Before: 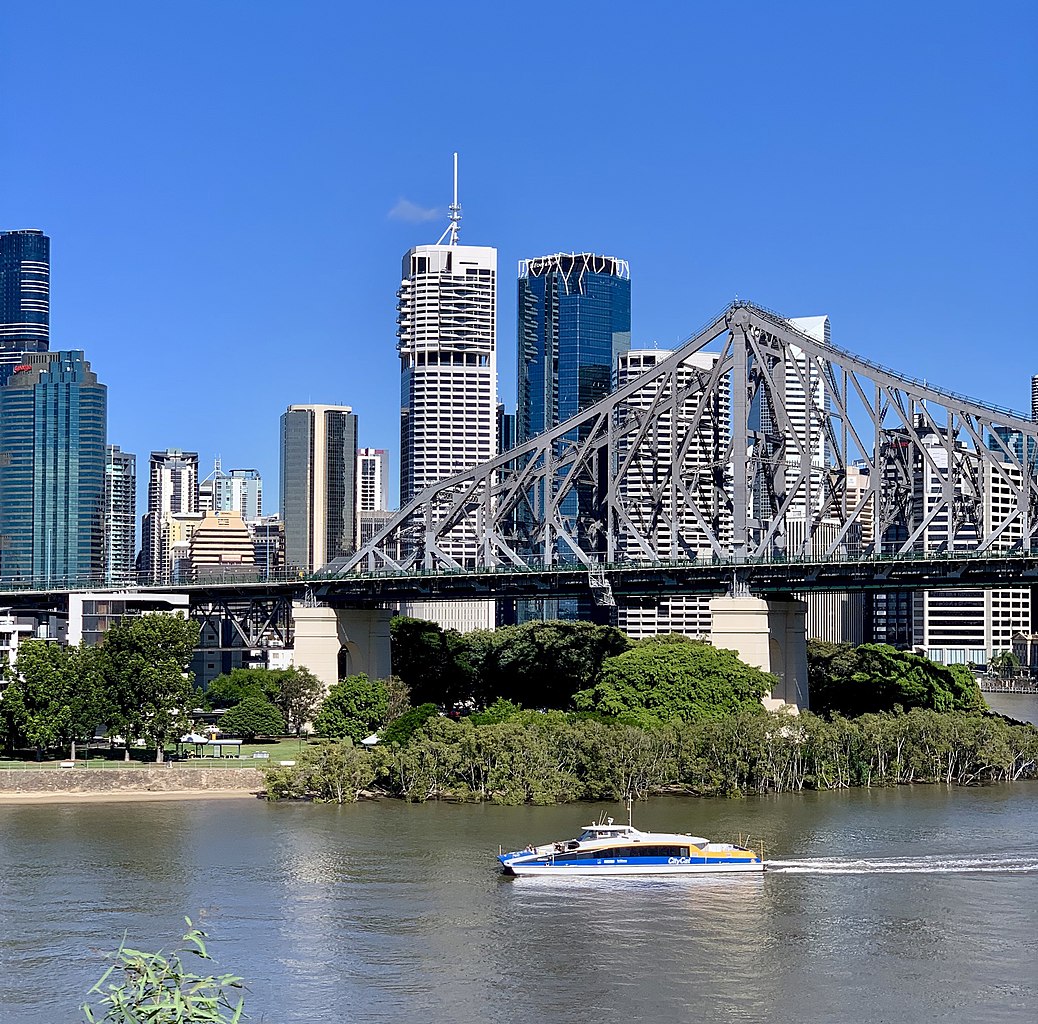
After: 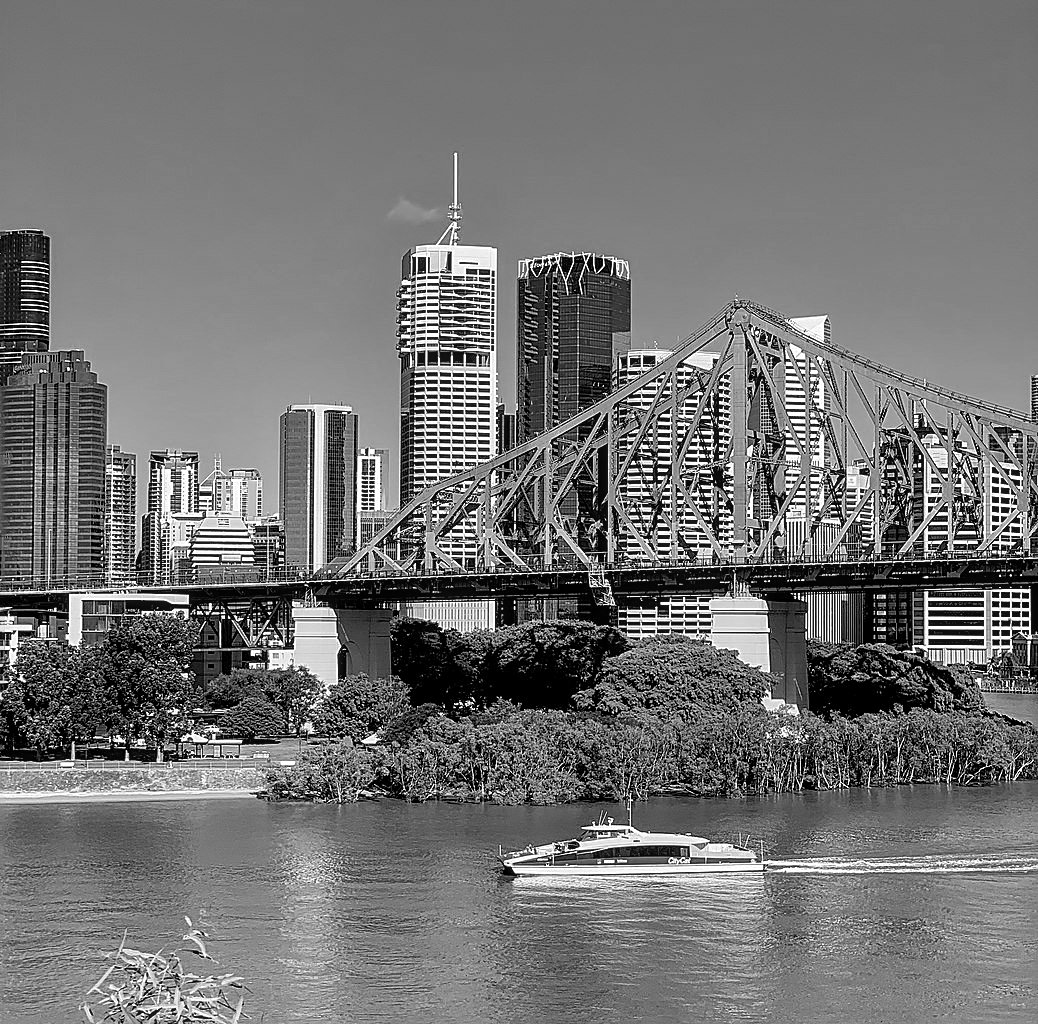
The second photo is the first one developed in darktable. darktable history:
monochrome: on, module defaults
local contrast: on, module defaults
sharpen: on, module defaults
color balance rgb: perceptual saturation grading › global saturation 30%, global vibrance 20%
